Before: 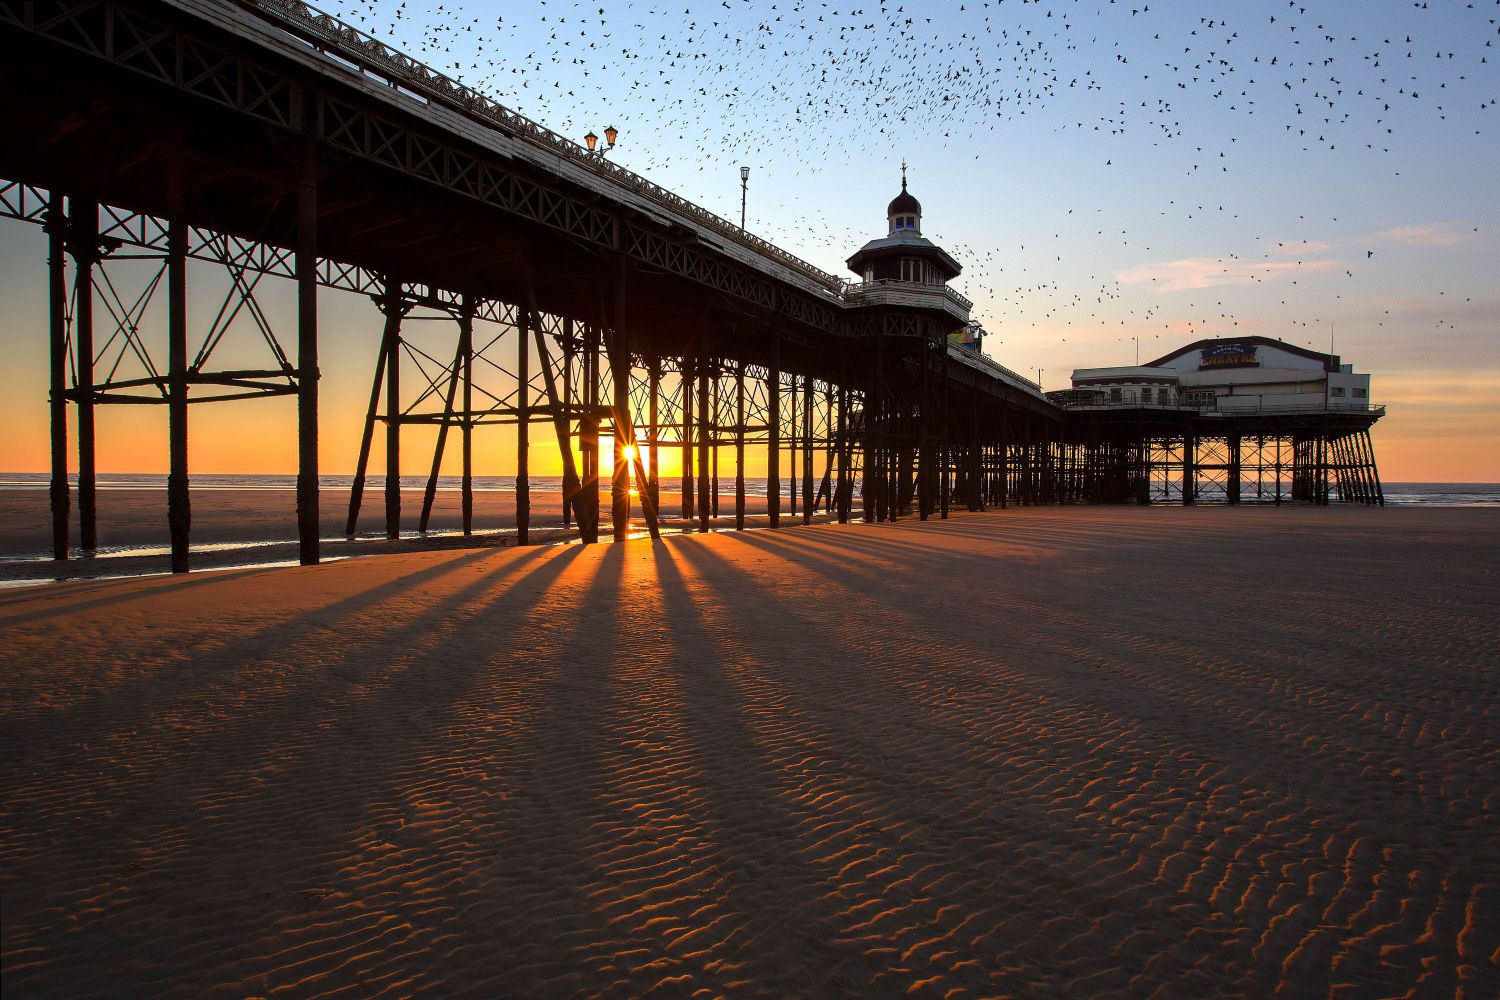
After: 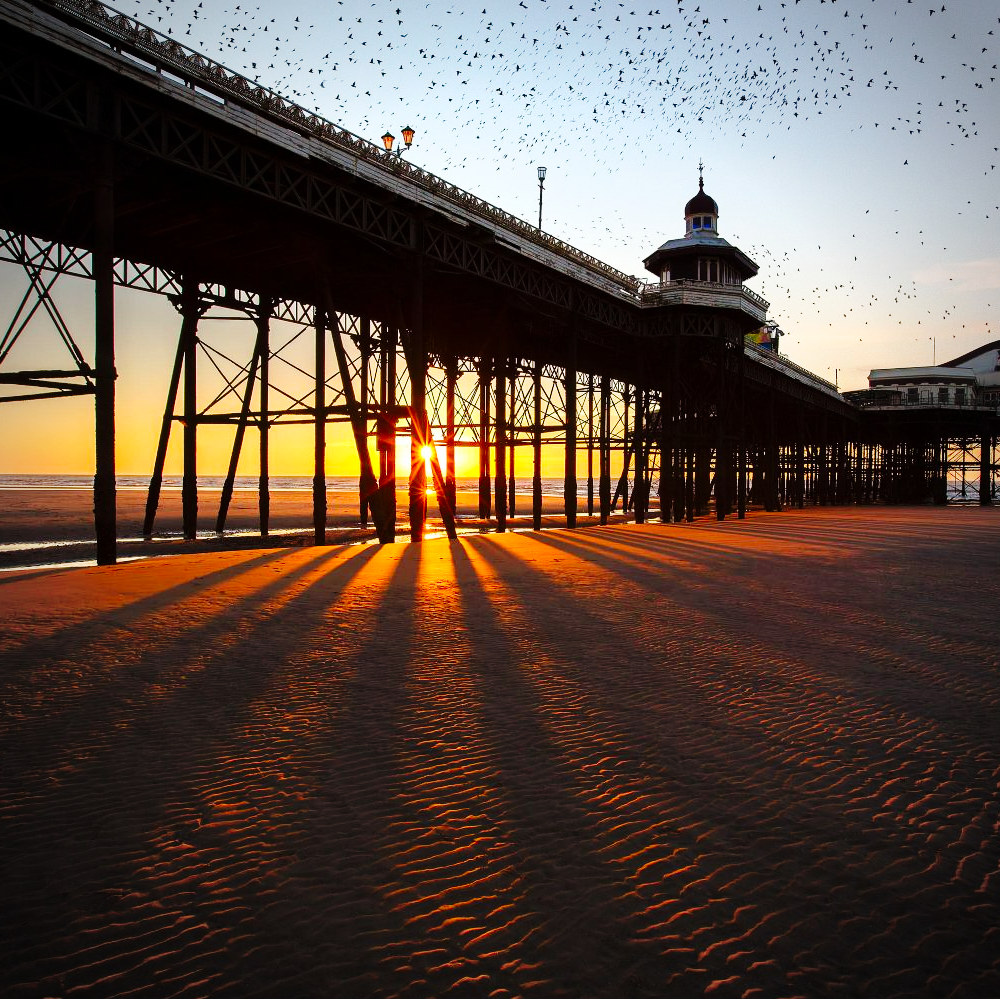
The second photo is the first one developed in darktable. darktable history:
crop and rotate: left 13.537%, right 19.796%
contrast brightness saturation: contrast 0.04, saturation 0.16
vignetting: automatic ratio true
base curve: curves: ch0 [(0, 0) (0.036, 0.025) (0.121, 0.166) (0.206, 0.329) (0.605, 0.79) (1, 1)], preserve colors none
